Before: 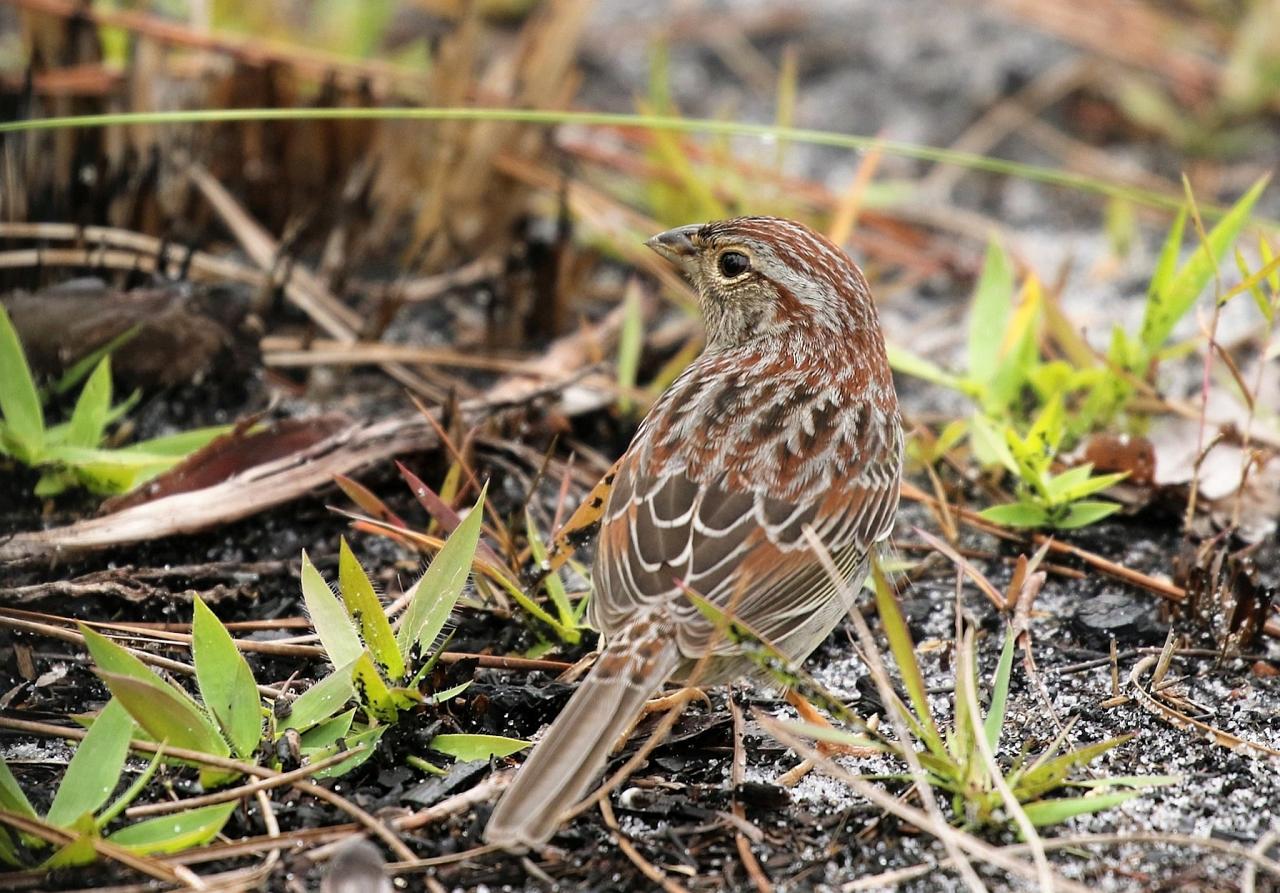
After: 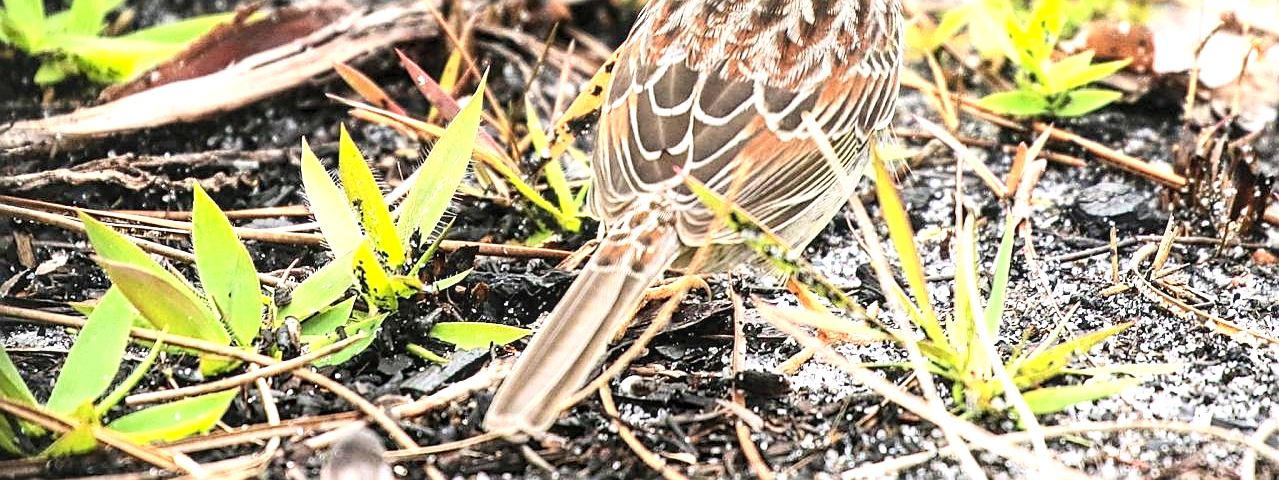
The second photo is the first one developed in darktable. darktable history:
tone equalizer: on, module defaults
contrast brightness saturation: contrast 0.2, brightness 0.16, saturation 0.22
color zones: curves: ch0 [(0, 0.558) (0.143, 0.559) (0.286, 0.529) (0.429, 0.505) (0.571, 0.5) (0.714, 0.5) (0.857, 0.5) (1, 0.558)]; ch1 [(0, 0.469) (0.01, 0.469) (0.12, 0.446) (0.248, 0.469) (0.5, 0.5) (0.748, 0.5) (0.99, 0.469) (1, 0.469)]
local contrast: on, module defaults
sharpen: on, module defaults
crop and rotate: top 46.237%
exposure: exposure 0.781 EV, compensate highlight preservation false
